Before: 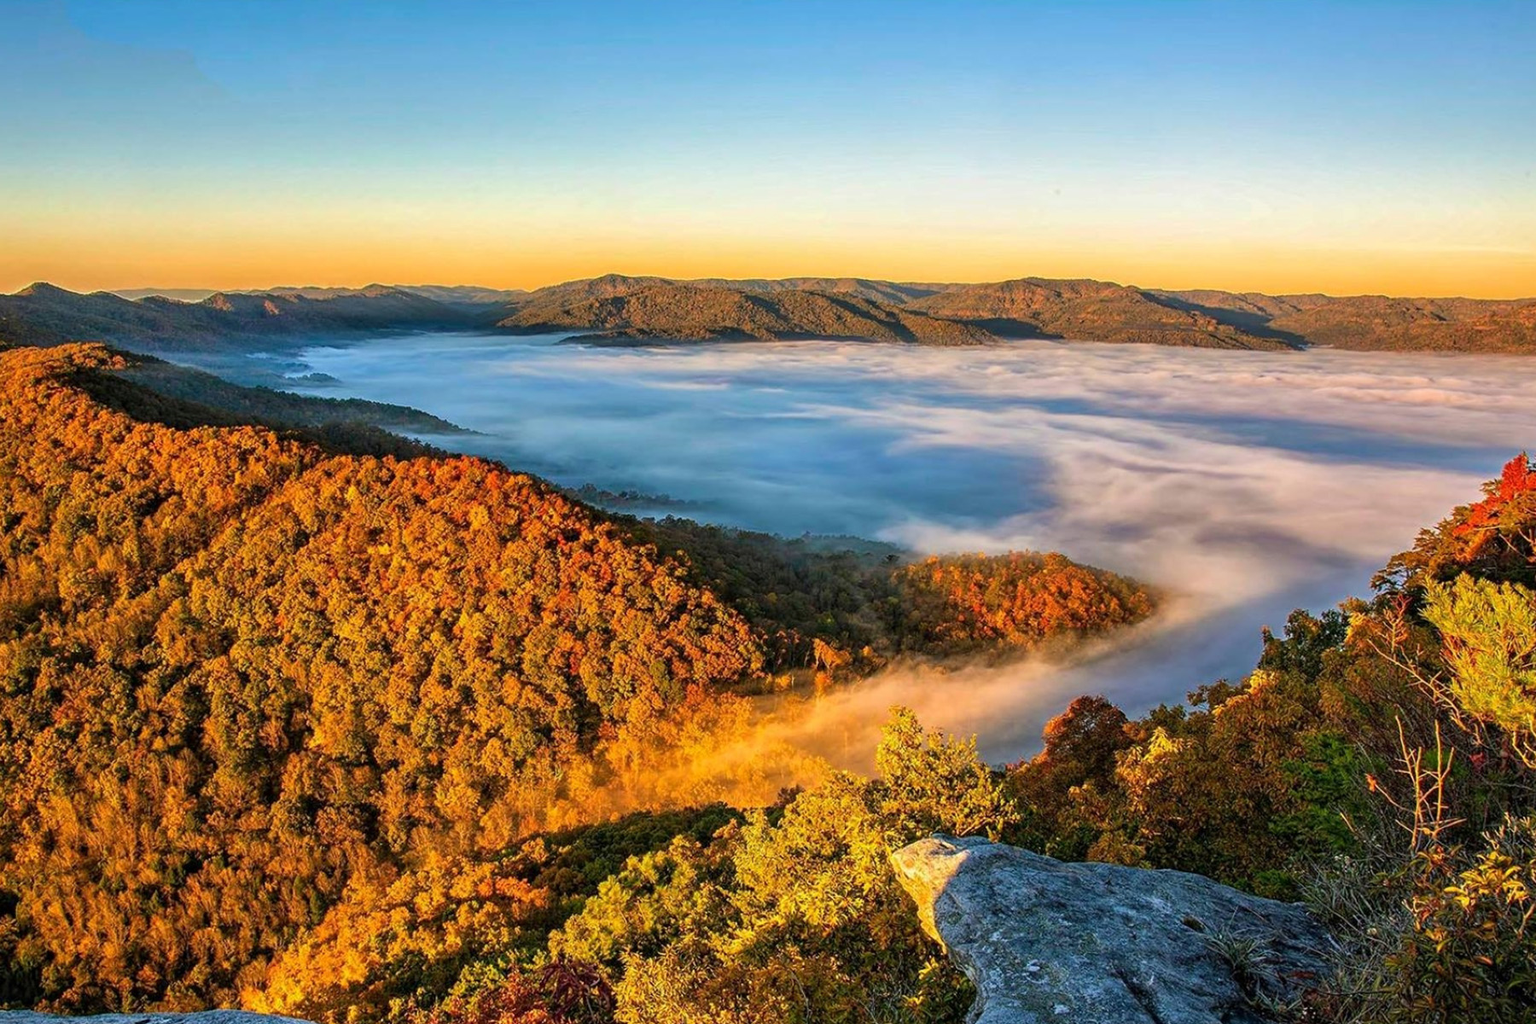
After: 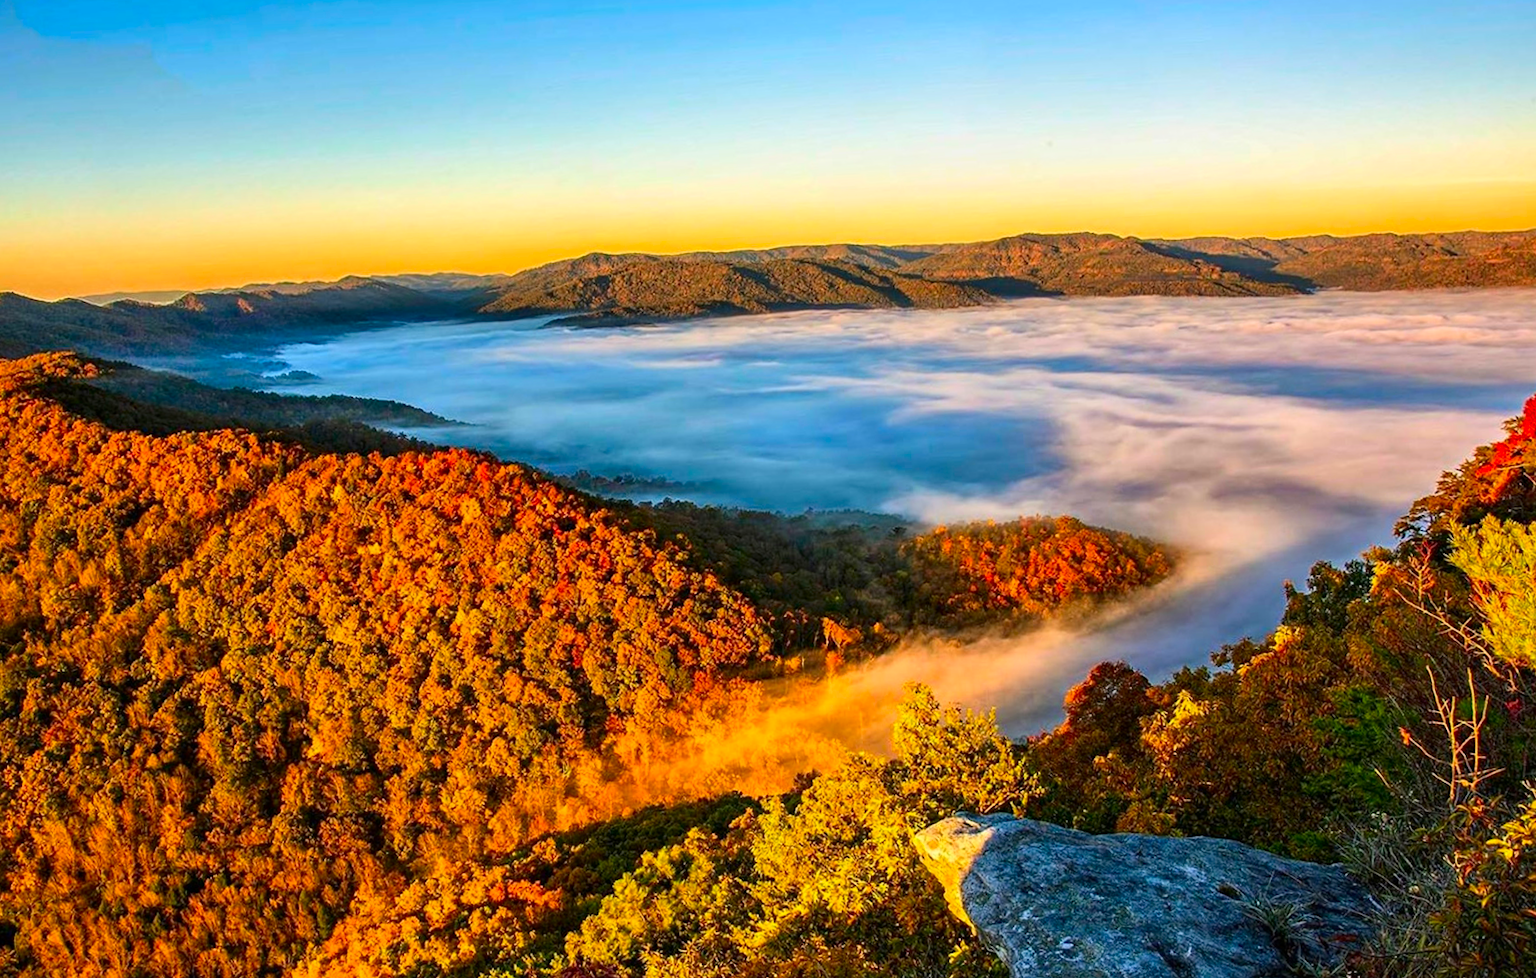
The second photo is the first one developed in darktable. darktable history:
rotate and perspective: rotation -3°, crop left 0.031, crop right 0.968, crop top 0.07, crop bottom 0.93
contrast brightness saturation: contrast 0.16, saturation 0.32
